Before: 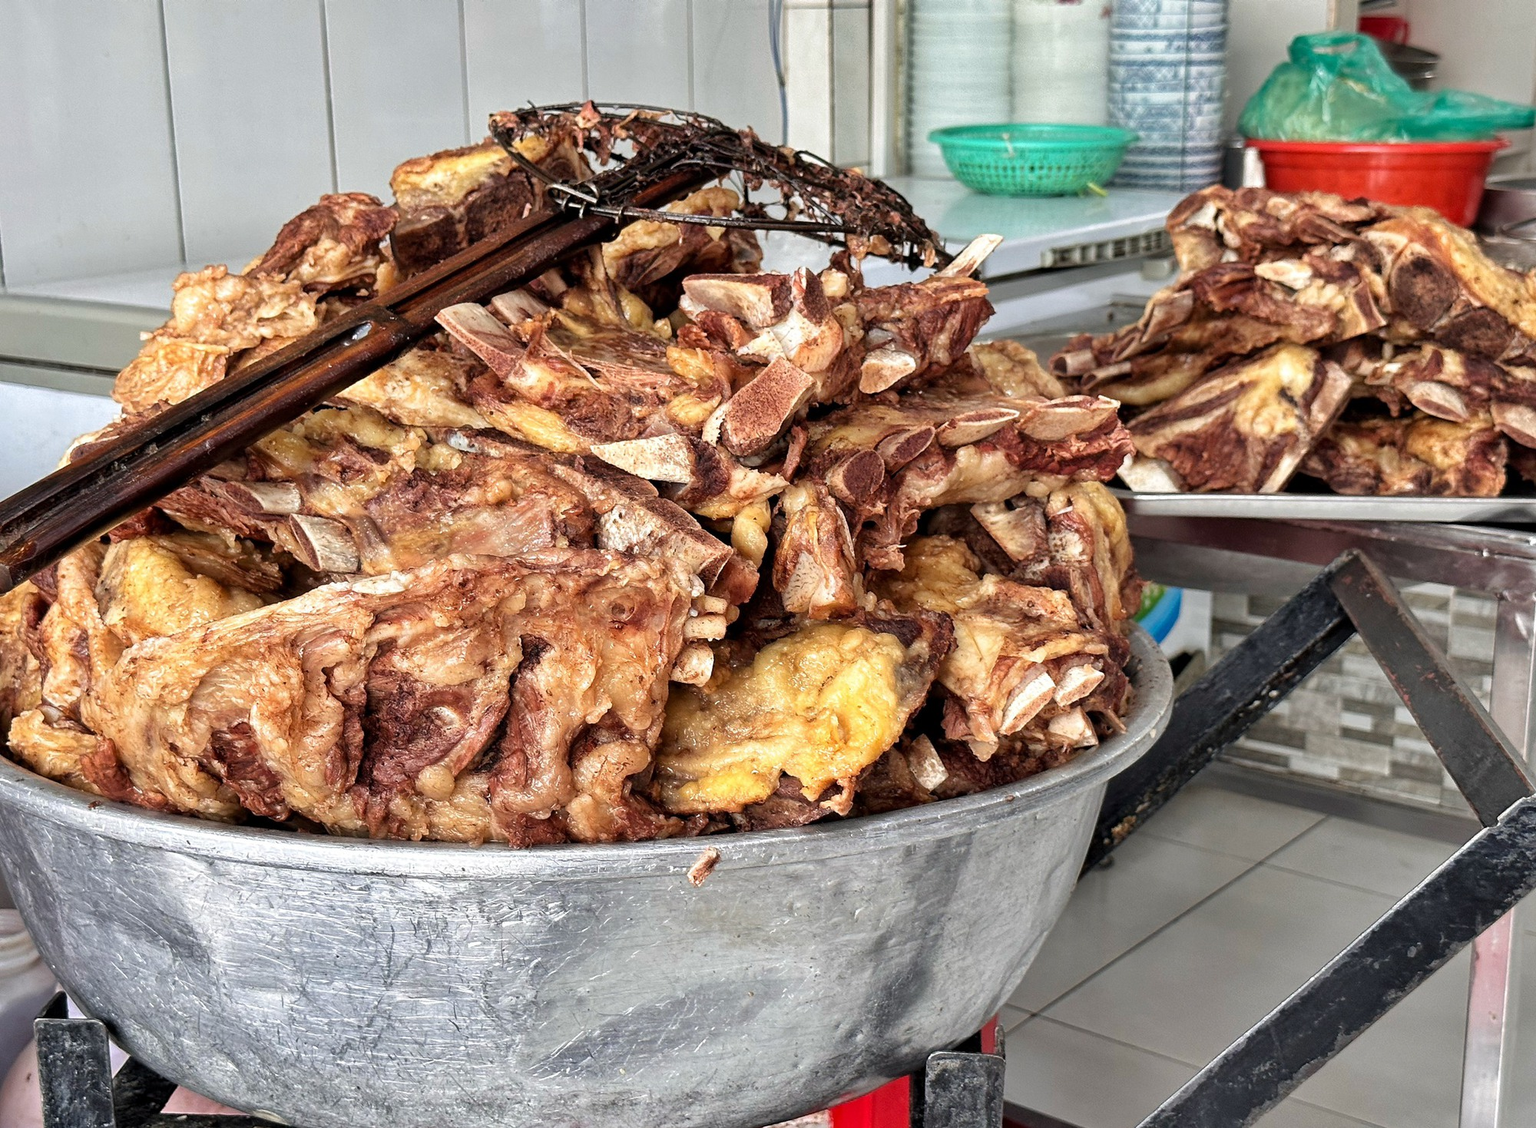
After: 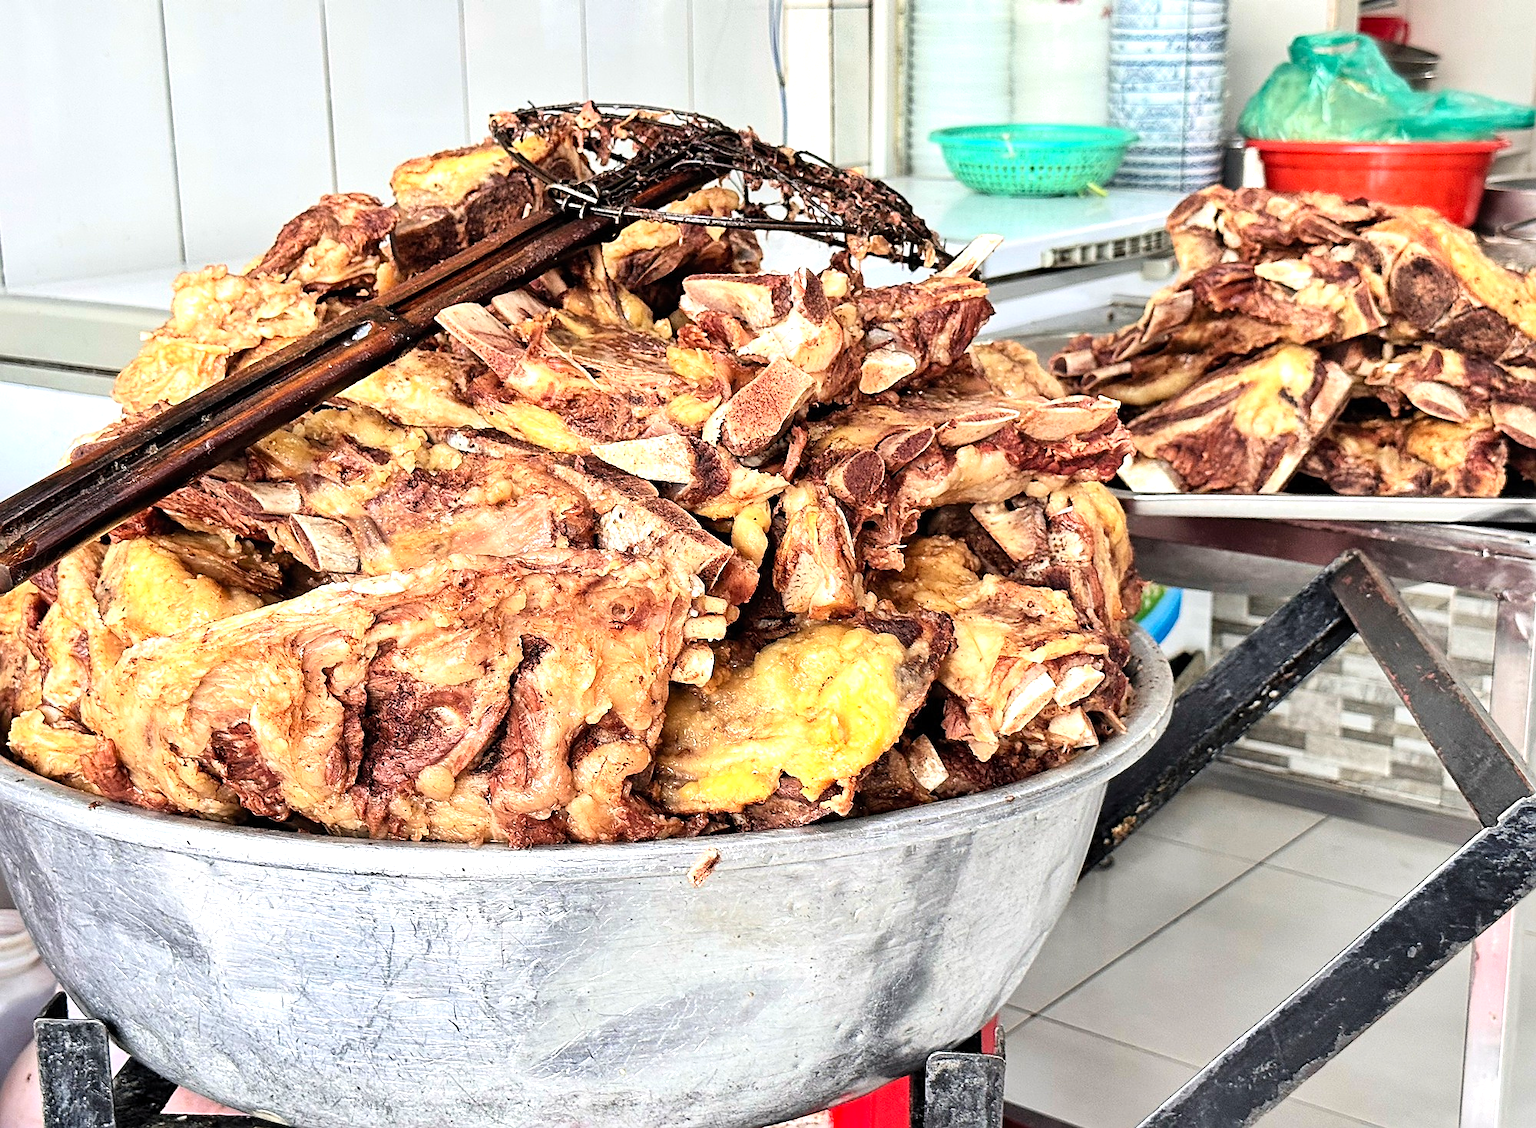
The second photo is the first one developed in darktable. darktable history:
sharpen: on, module defaults
tone equalizer: -8 EV -0.379 EV, -7 EV -0.377 EV, -6 EV -0.319 EV, -5 EV -0.184 EV, -3 EV 0.242 EV, -2 EV 0.321 EV, -1 EV 0.373 EV, +0 EV 0.42 EV
exposure: exposure 0.187 EV, compensate highlight preservation false
contrast brightness saturation: contrast 0.203, brightness 0.149, saturation 0.14
